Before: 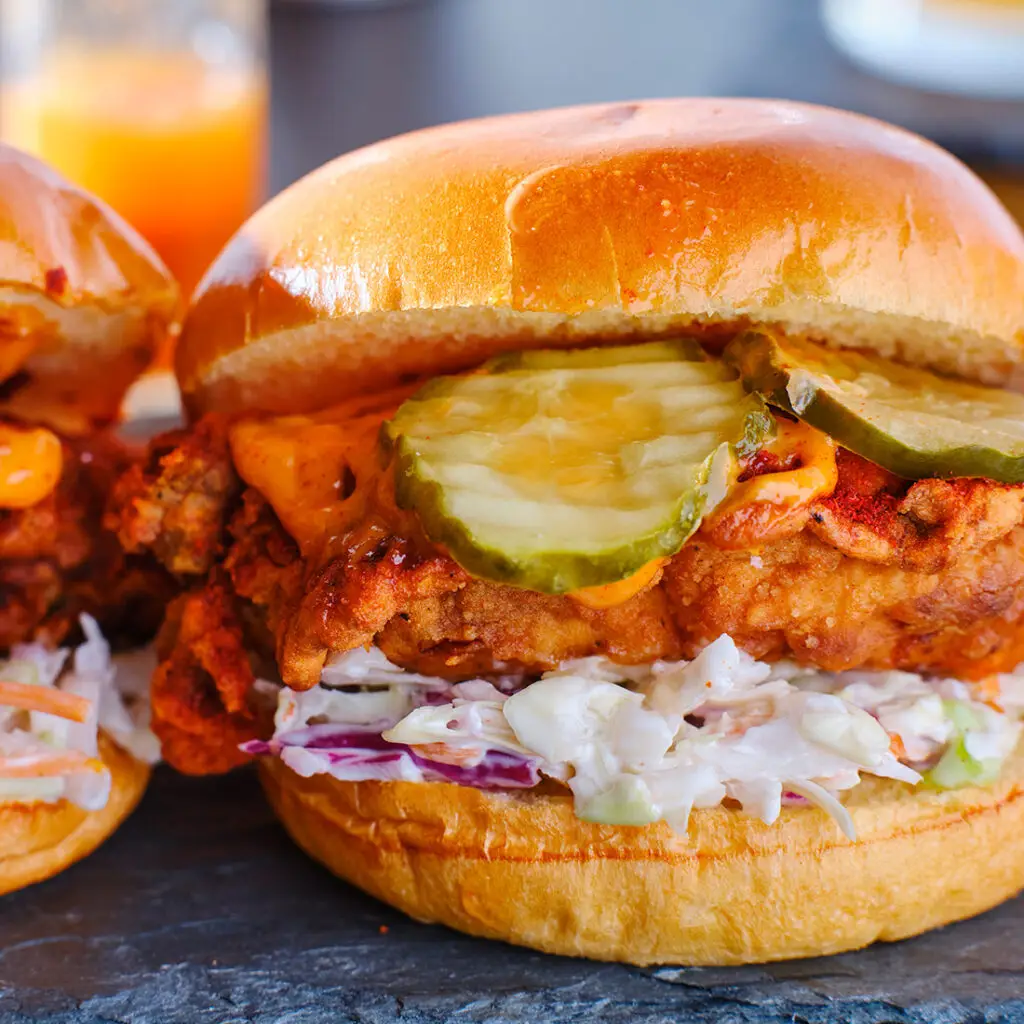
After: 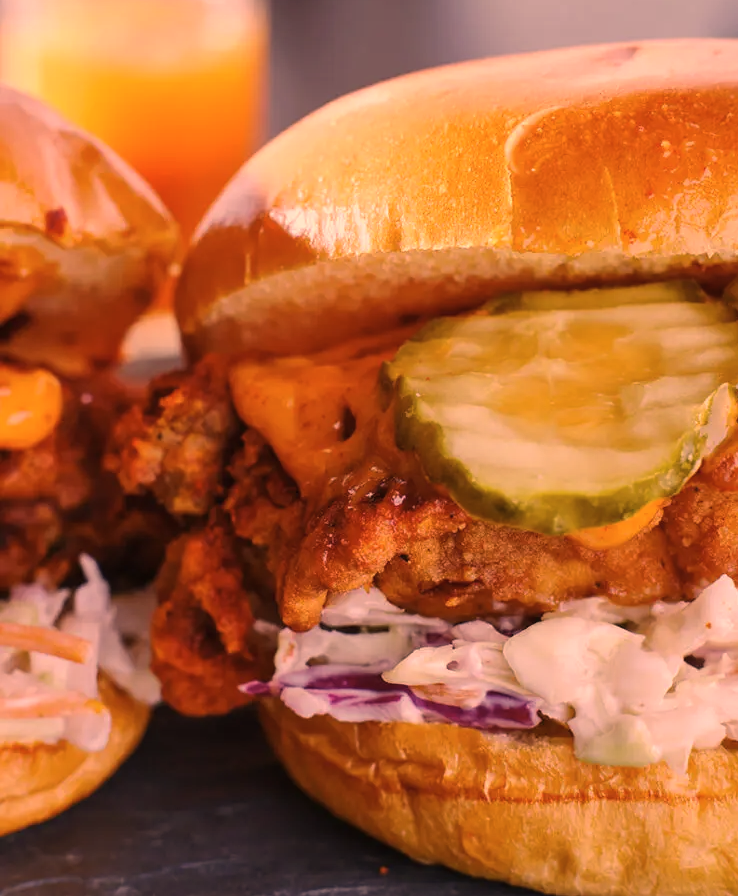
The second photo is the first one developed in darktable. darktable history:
color correction: highlights a* 40, highlights b* 40, saturation 0.69
contrast brightness saturation: contrast -0.02, brightness -0.01, saturation 0.03
crop: top 5.803%, right 27.864%, bottom 5.804%
